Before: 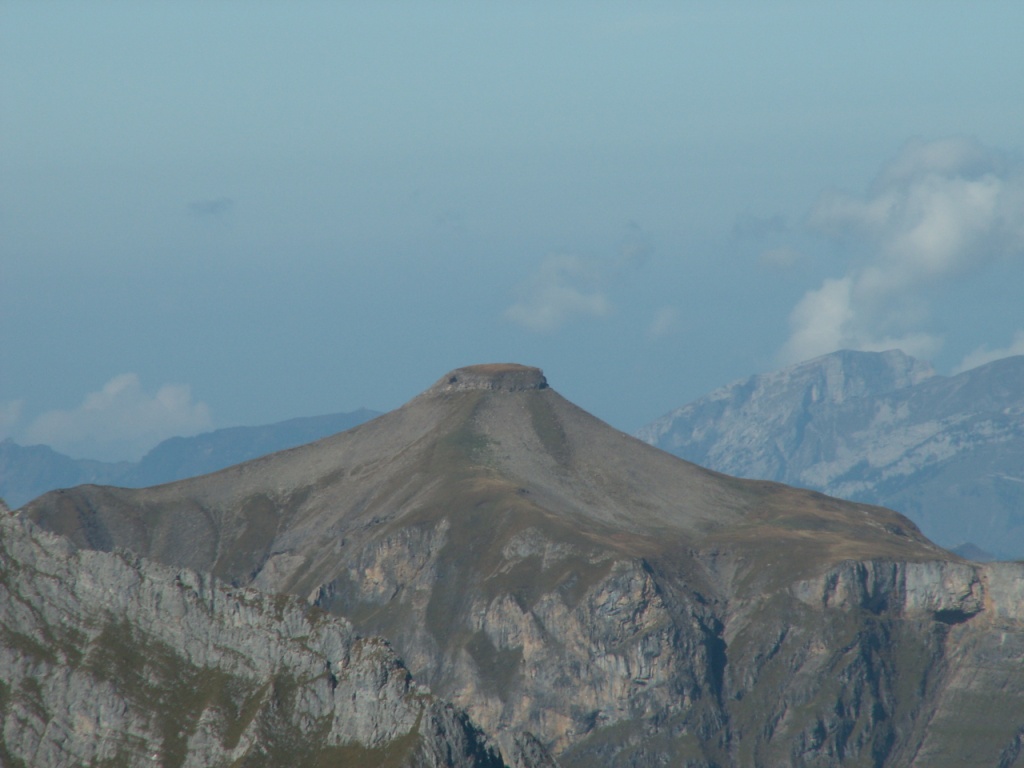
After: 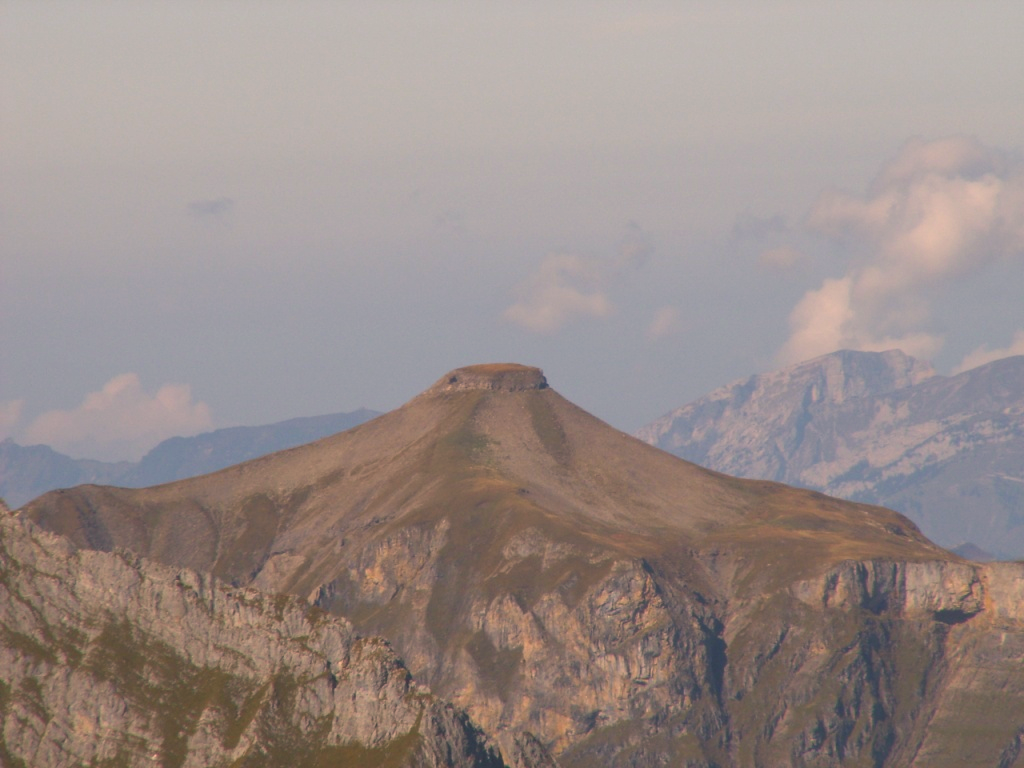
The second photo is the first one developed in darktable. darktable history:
exposure: exposure 0.152 EV, compensate highlight preservation false
color correction: highlights a* 22.51, highlights b* 22.46
color balance rgb: global offset › luminance 1.986%, perceptual saturation grading › global saturation 36.378%, perceptual saturation grading › shadows 35.879%
local contrast: highlights 101%, shadows 103%, detail 120%, midtone range 0.2
